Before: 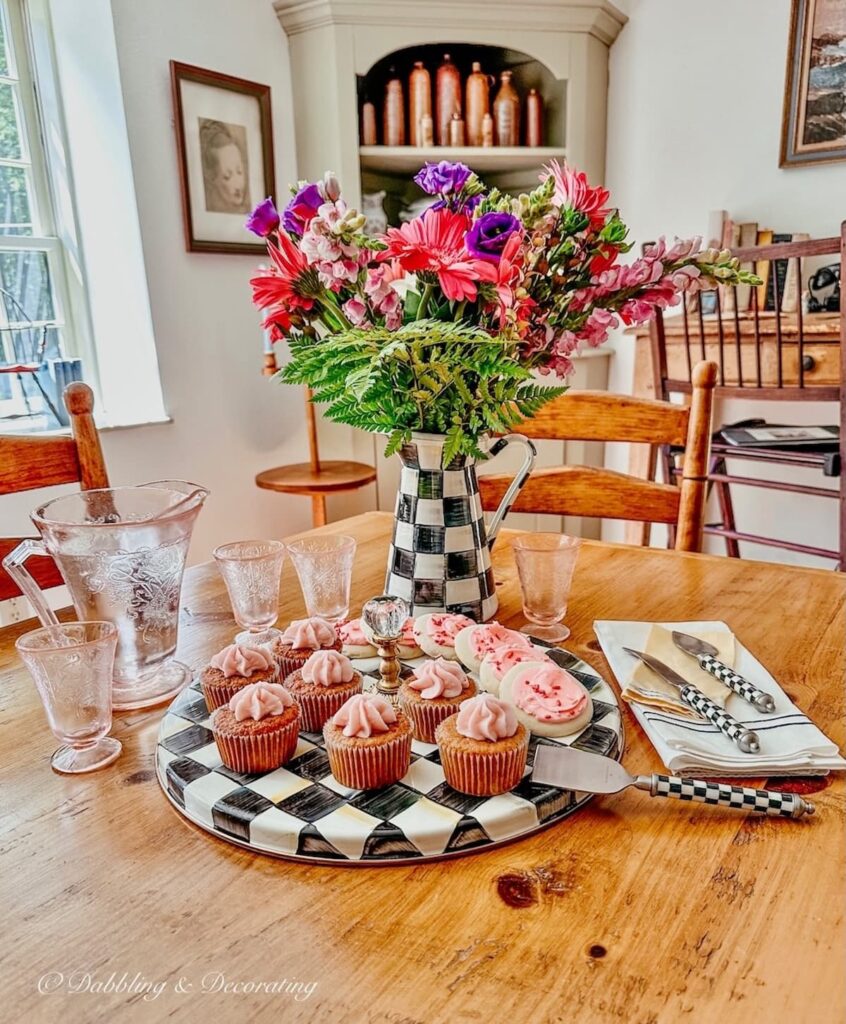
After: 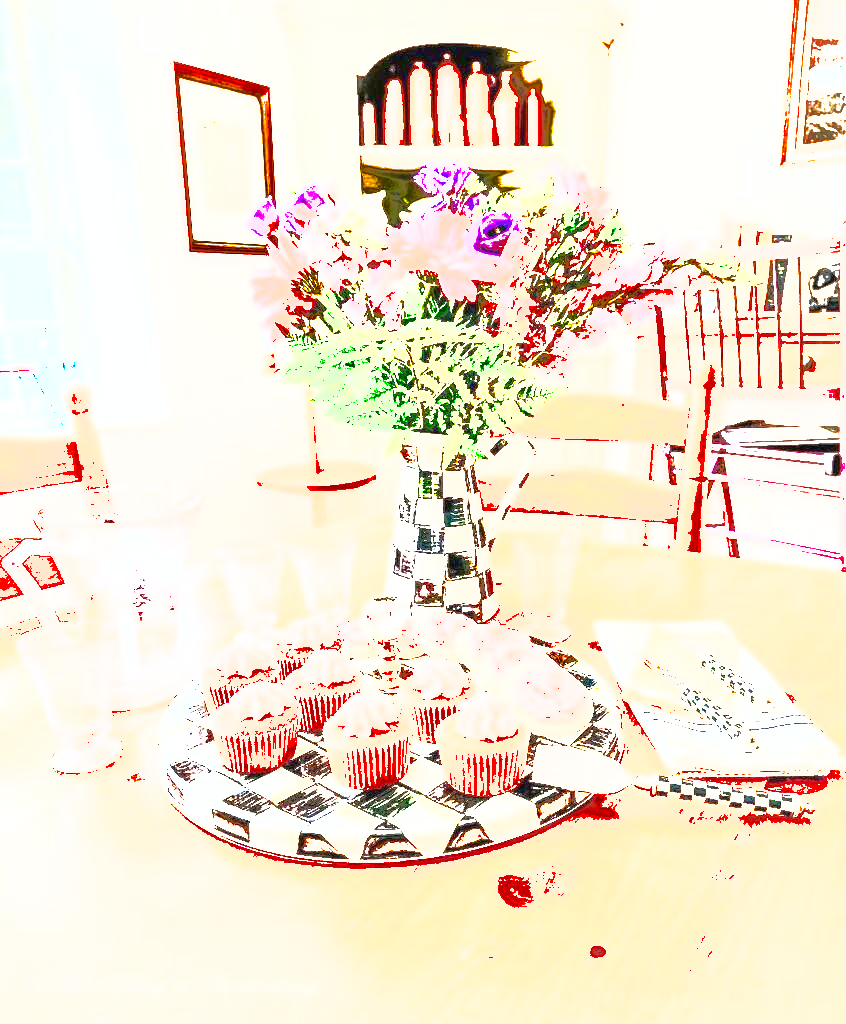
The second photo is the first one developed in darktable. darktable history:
exposure: black level correction 0, exposure 4.013 EV, compensate highlight preservation false
shadows and highlights: shadows -18.71, highlights -73.26
